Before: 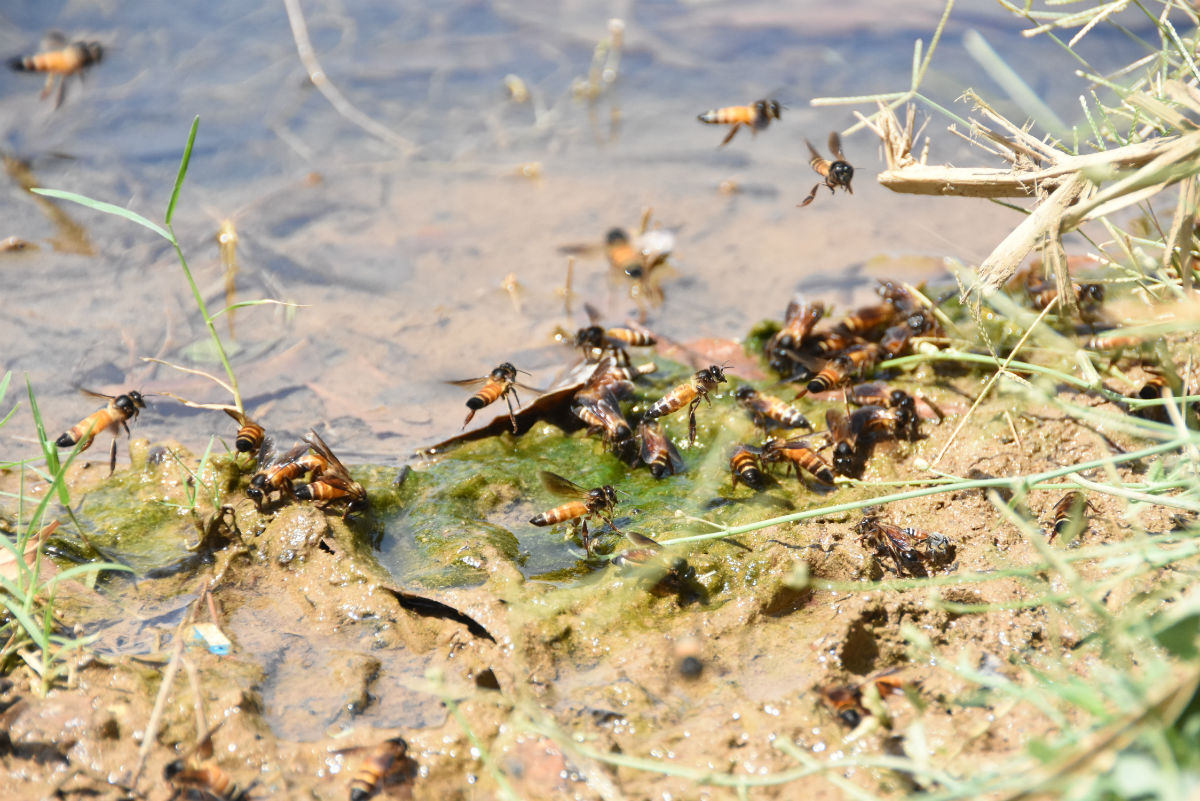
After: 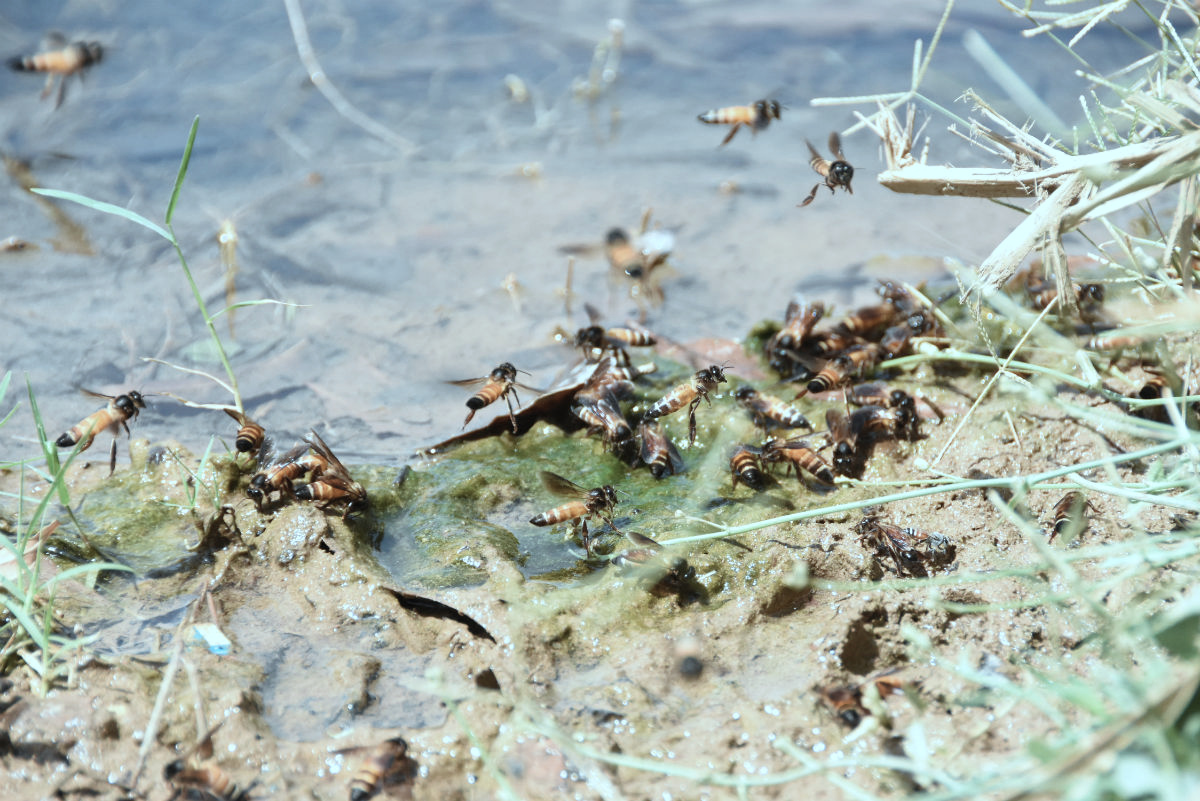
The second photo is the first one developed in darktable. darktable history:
color correction: highlights a* -12.64, highlights b* -18.1, saturation 0.7
contrast brightness saturation: saturation -0.05
white balance: emerald 1
